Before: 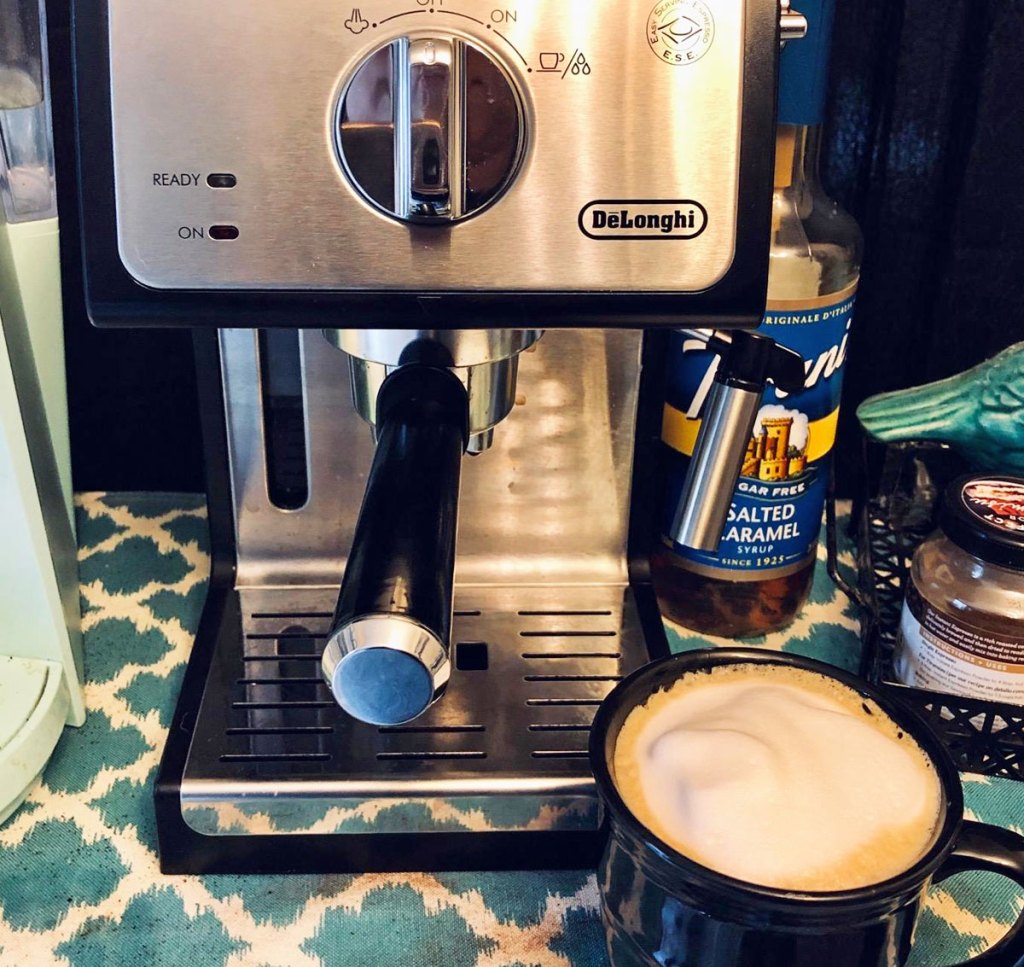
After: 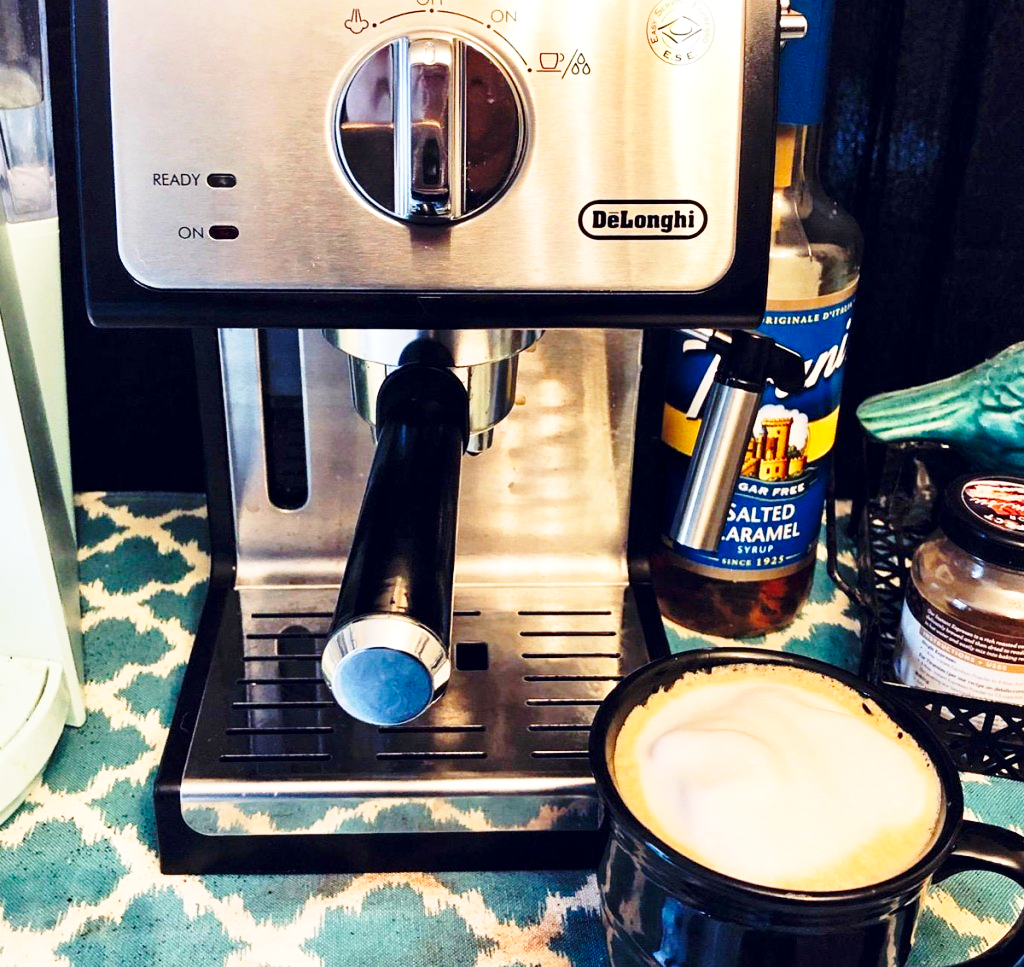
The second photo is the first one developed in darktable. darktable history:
base curve: curves: ch0 [(0, 0) (0.036, 0.037) (0.121, 0.228) (0.46, 0.76) (0.859, 0.983) (1, 1)], preserve colors none
exposure: black level correction 0.002, compensate highlight preservation false
